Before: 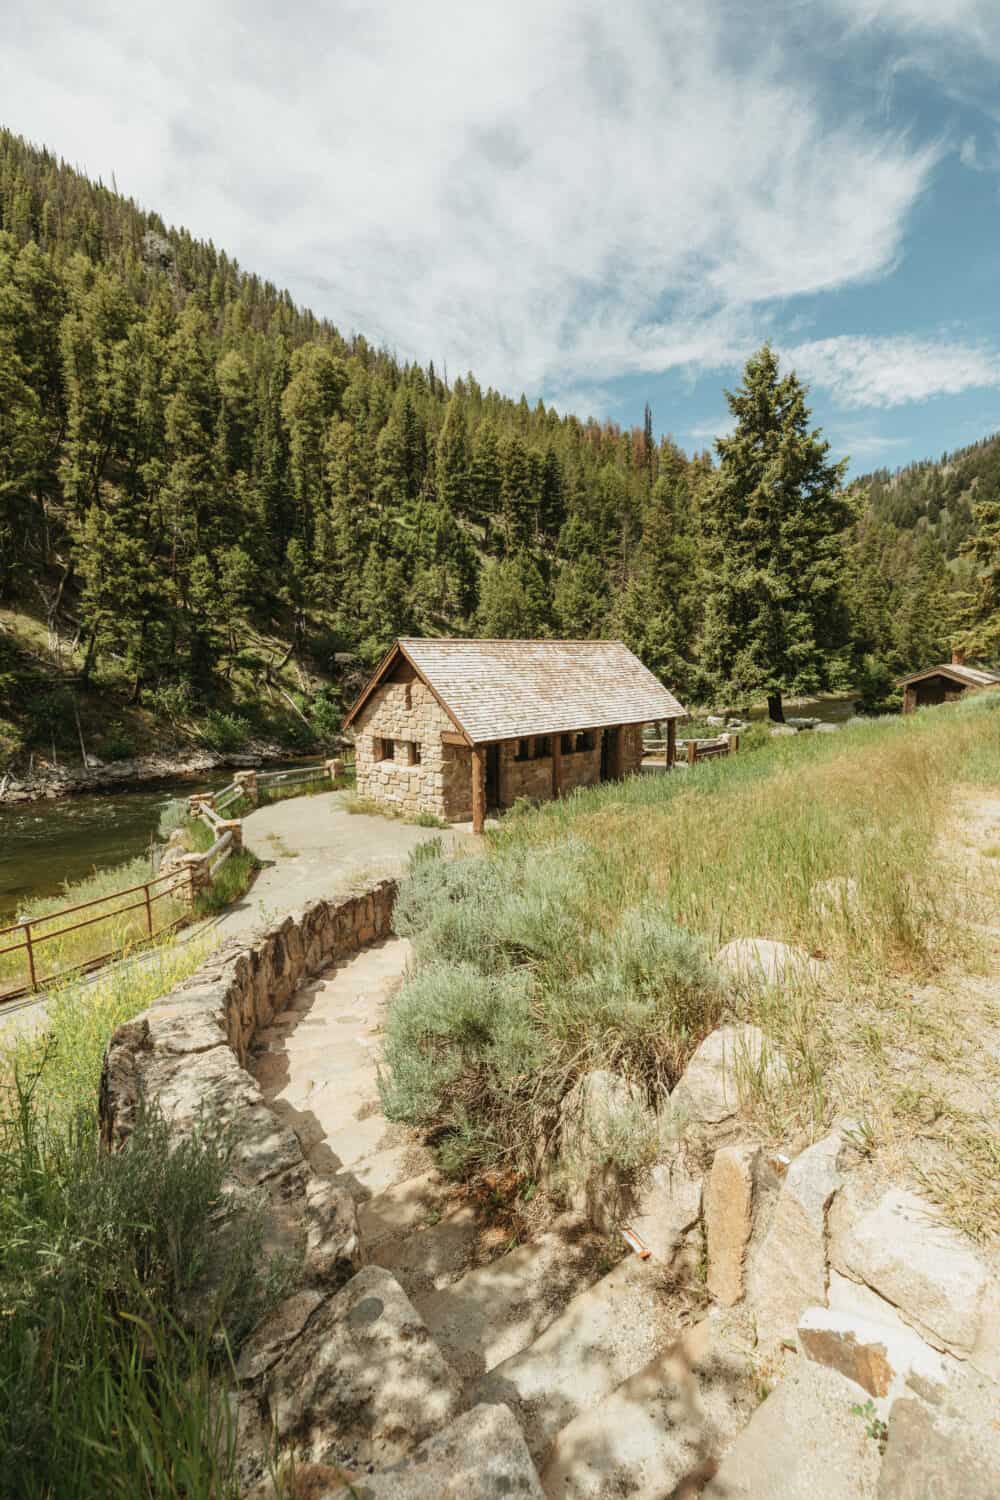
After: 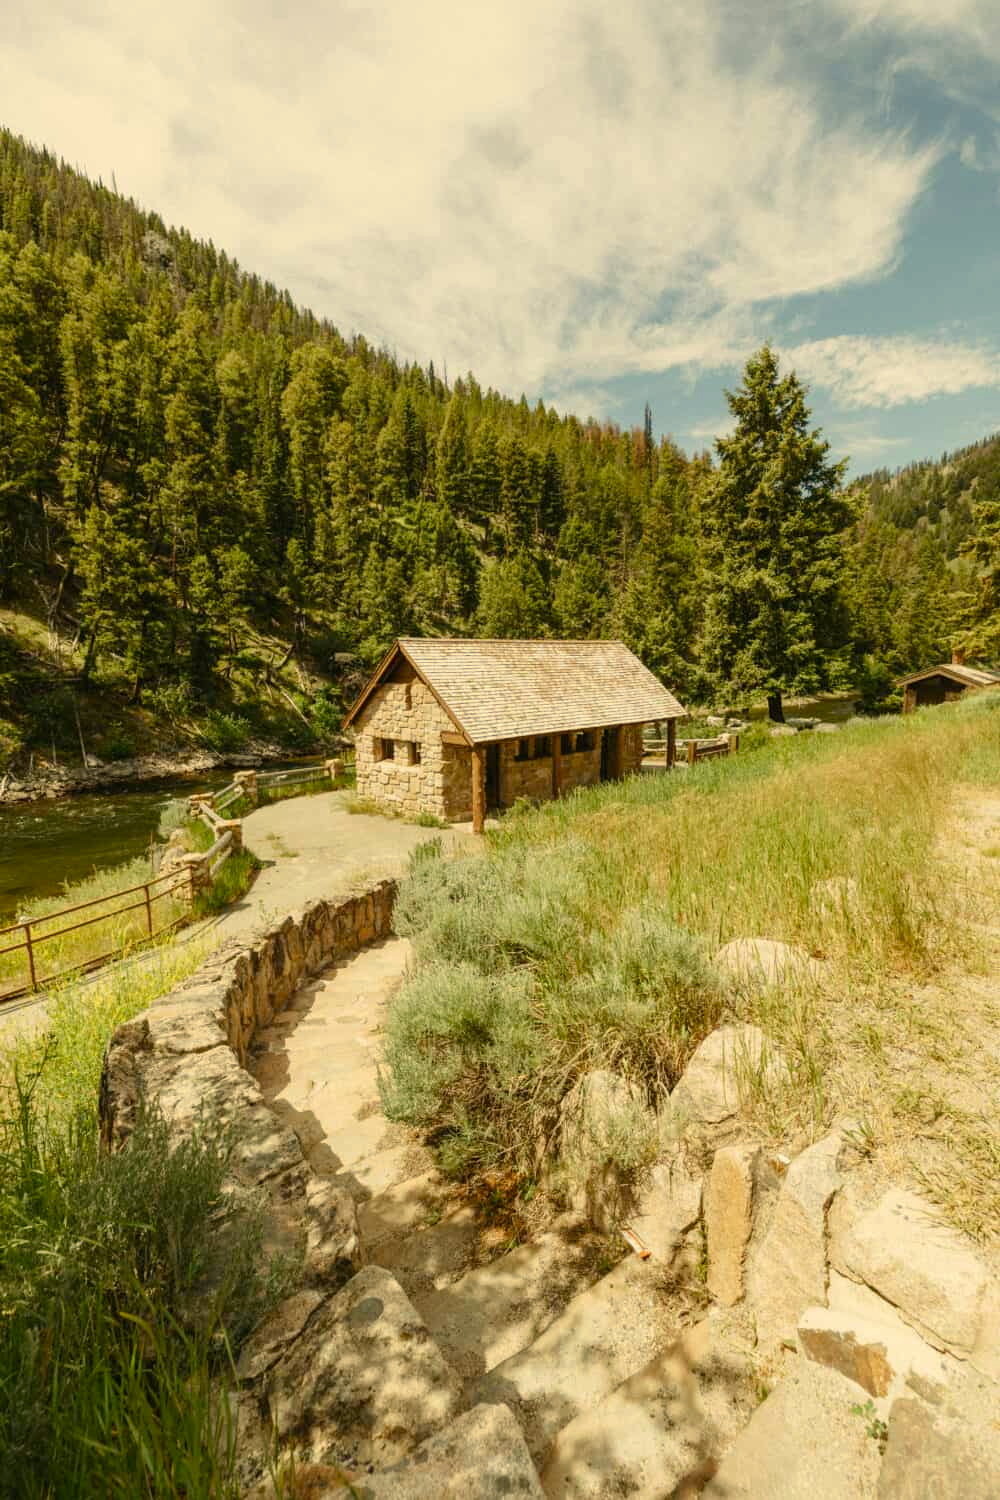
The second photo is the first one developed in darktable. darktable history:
color correction: highlights a* 2.57, highlights b* 23.24
color balance rgb: perceptual saturation grading › global saturation 20%, perceptual saturation grading › highlights -25.006%, perceptual saturation grading › shadows 24.218%
